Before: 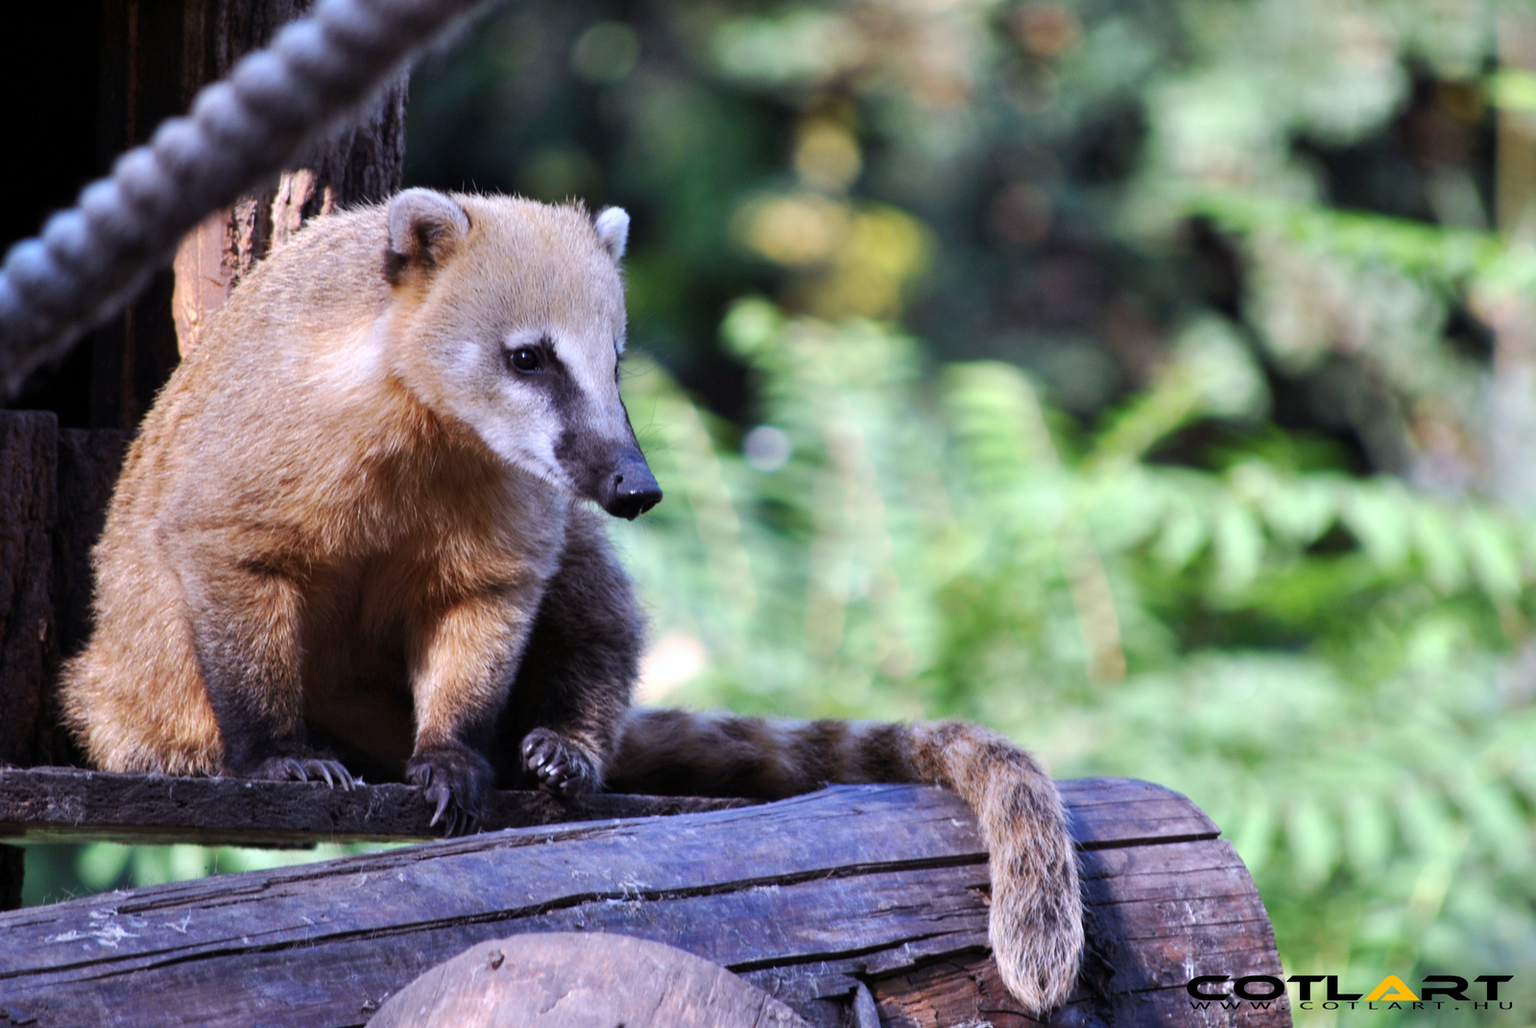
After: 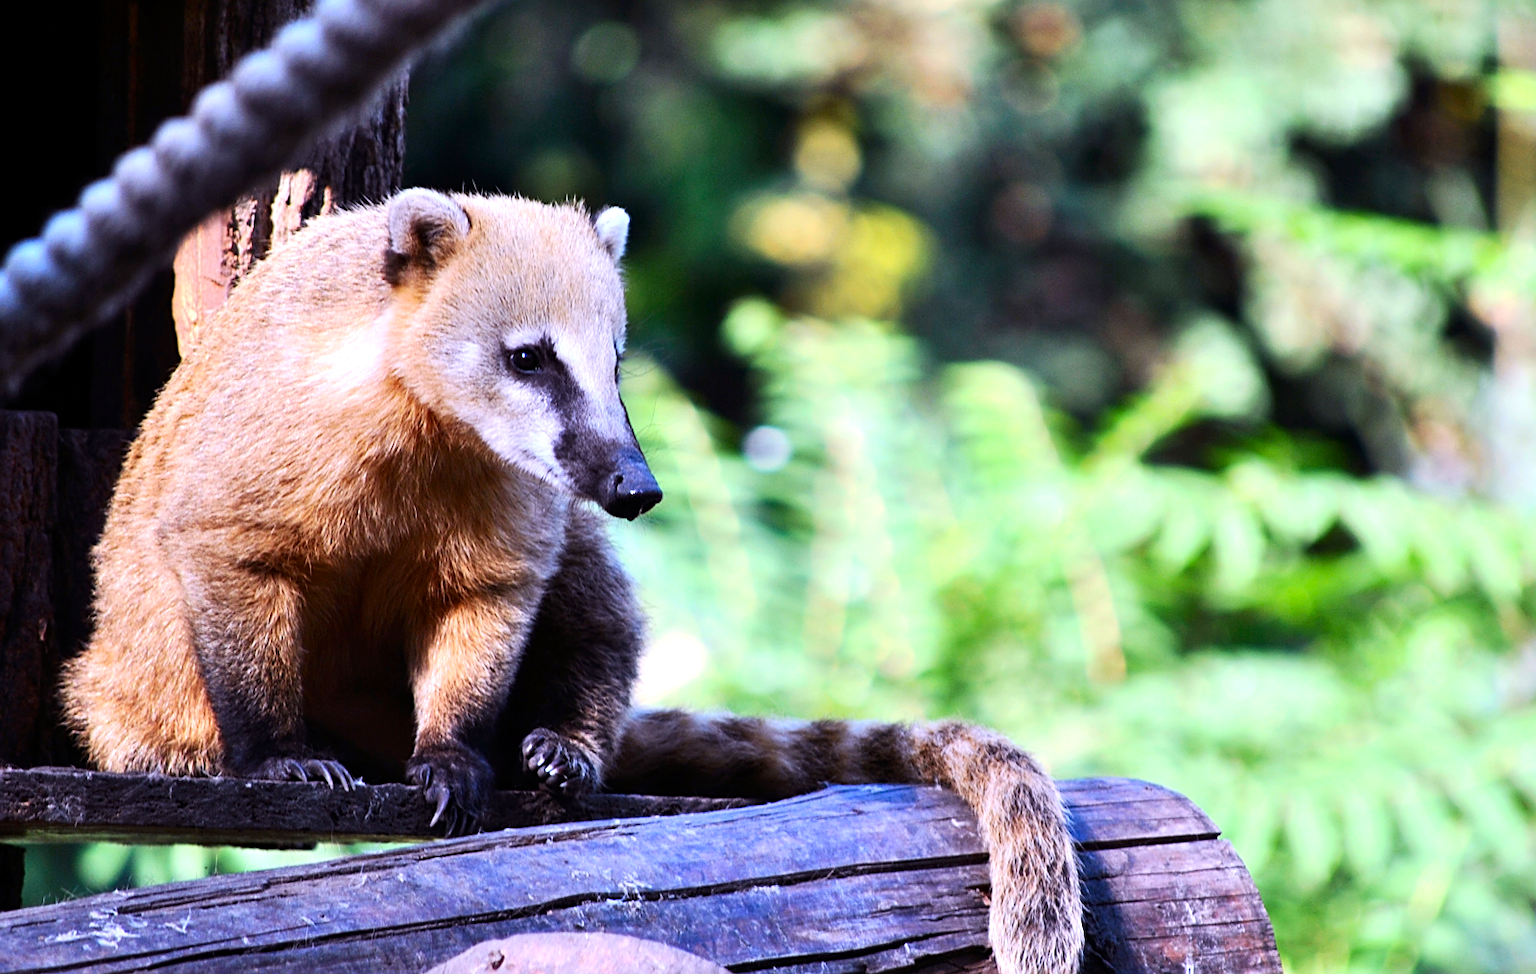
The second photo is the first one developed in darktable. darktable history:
contrast brightness saturation: contrast 0.176, saturation 0.296
crop and rotate: top 0.014%, bottom 5.193%
tone equalizer: -8 EV -0.44 EV, -7 EV -0.367 EV, -6 EV -0.37 EV, -5 EV -0.245 EV, -3 EV 0.215 EV, -2 EV 0.321 EV, -1 EV 0.399 EV, +0 EV 0.441 EV
sharpen: amount 0.495
